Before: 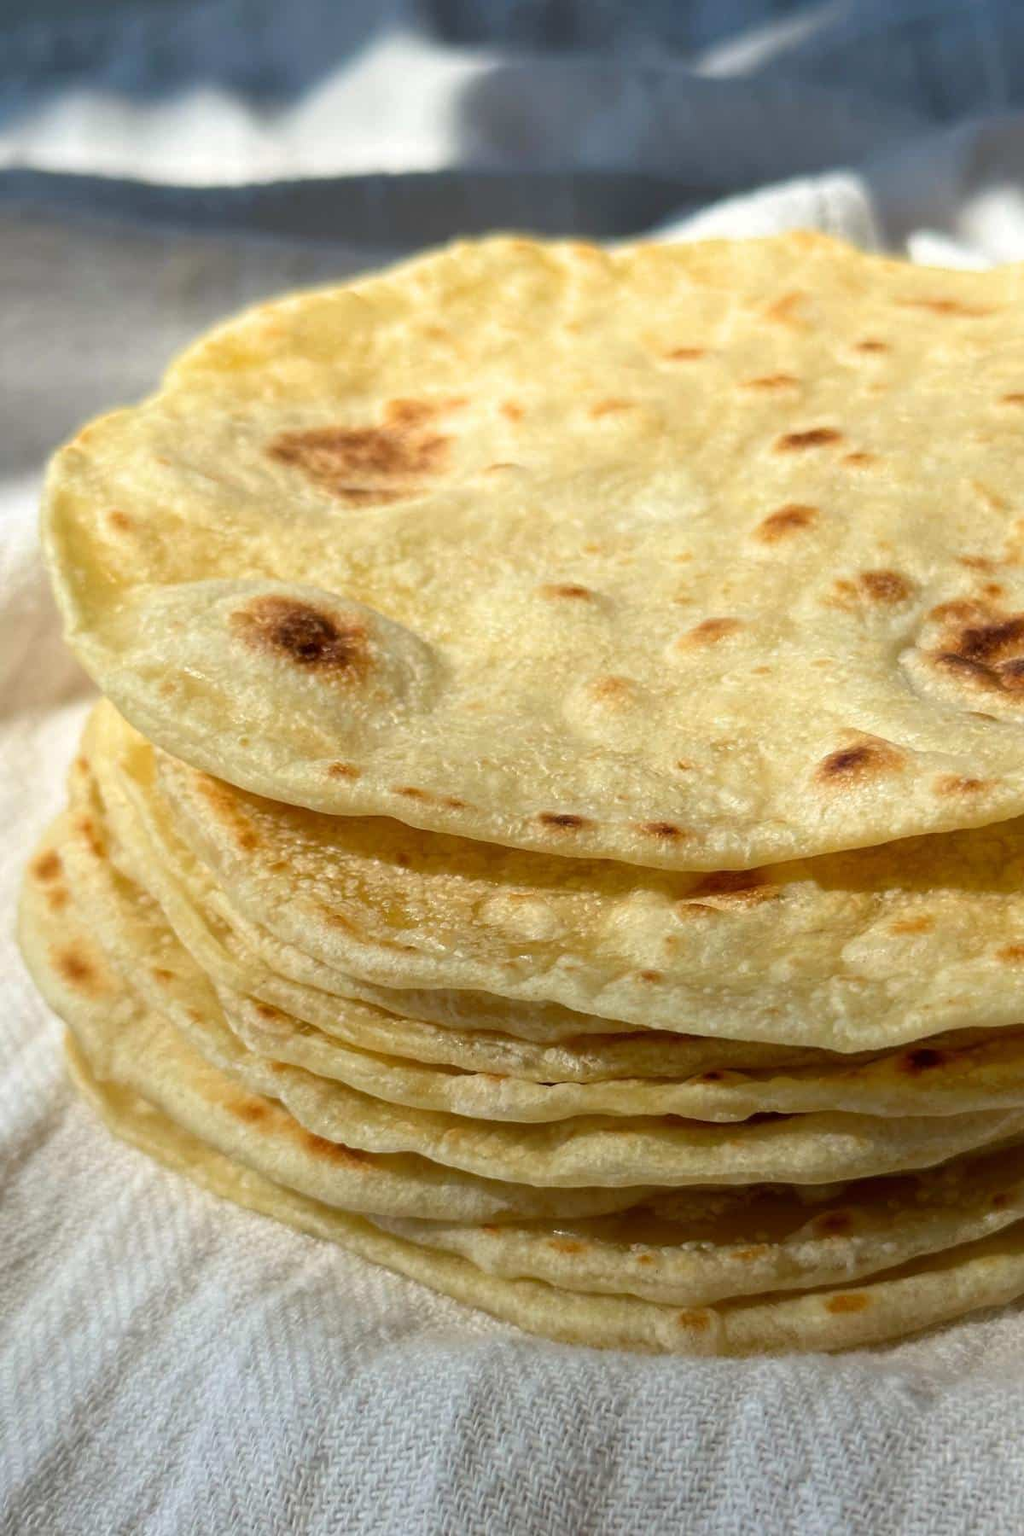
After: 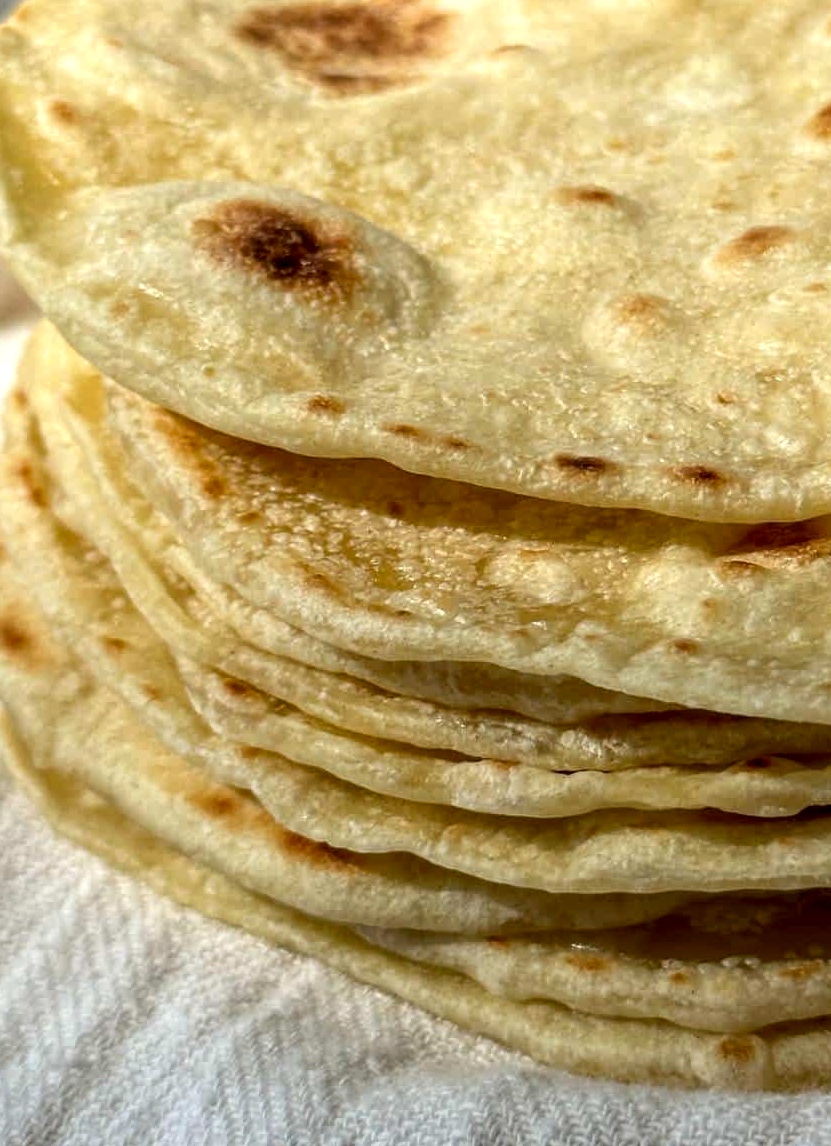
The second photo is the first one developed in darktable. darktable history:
exposure: compensate highlight preservation false
crop: left 6.488%, top 27.668%, right 24.183%, bottom 8.656%
local contrast: highlights 25%, detail 150%
